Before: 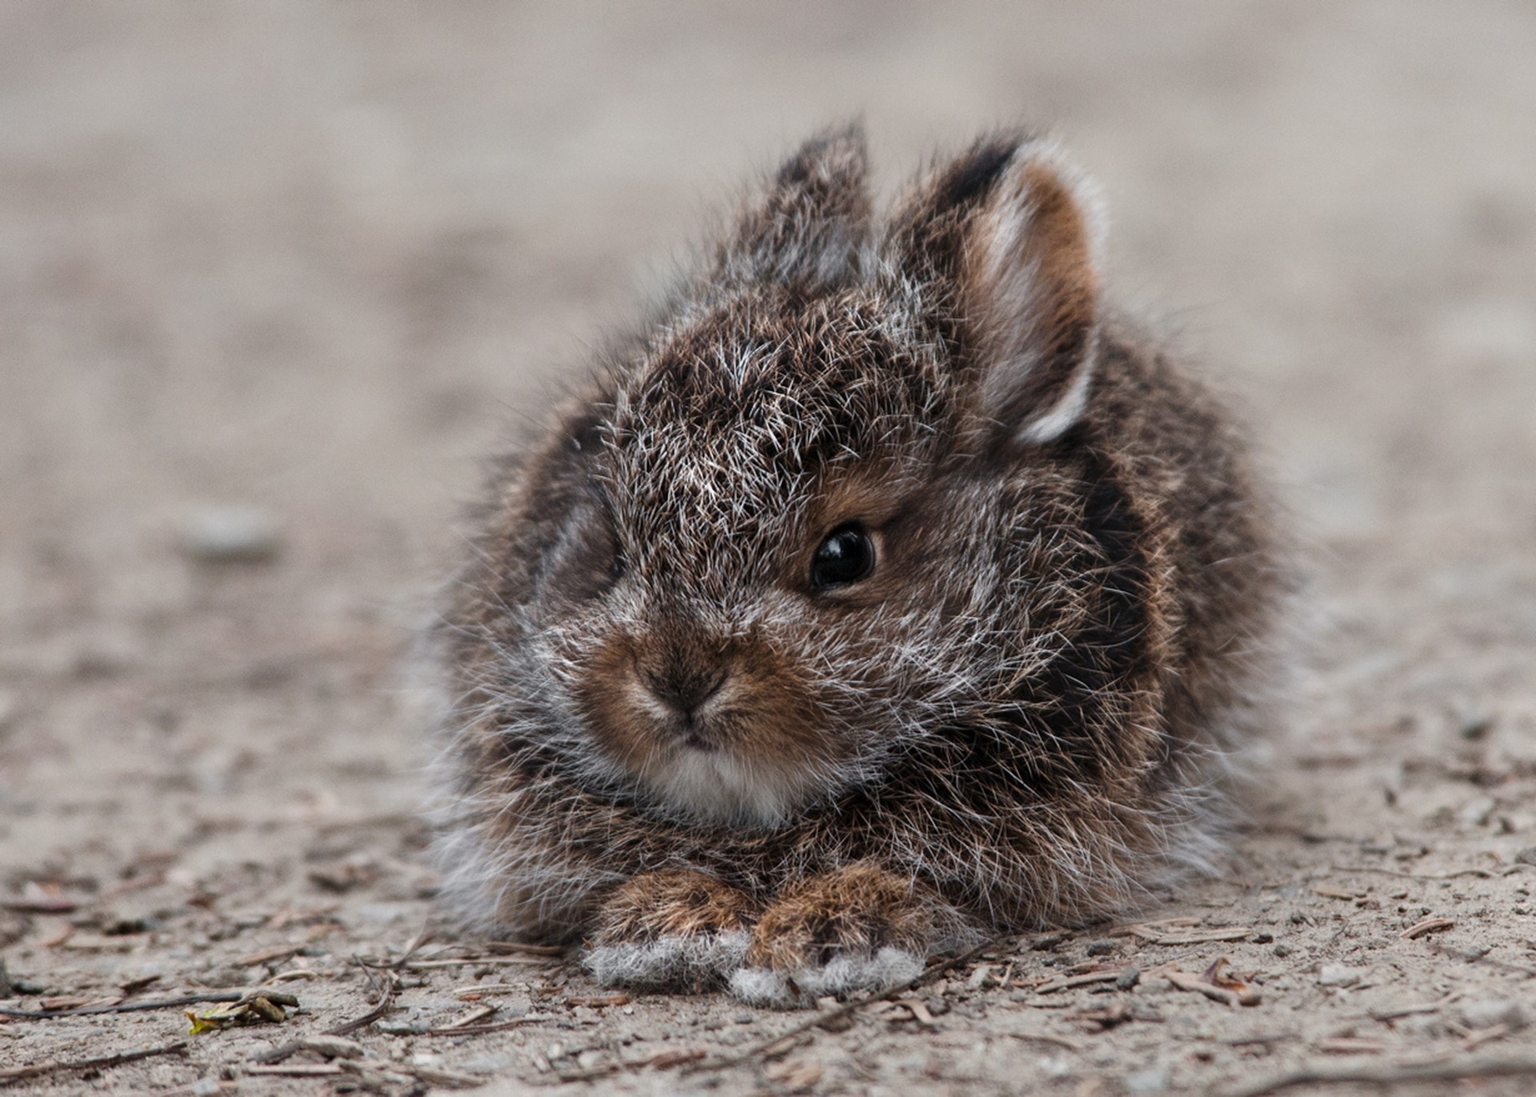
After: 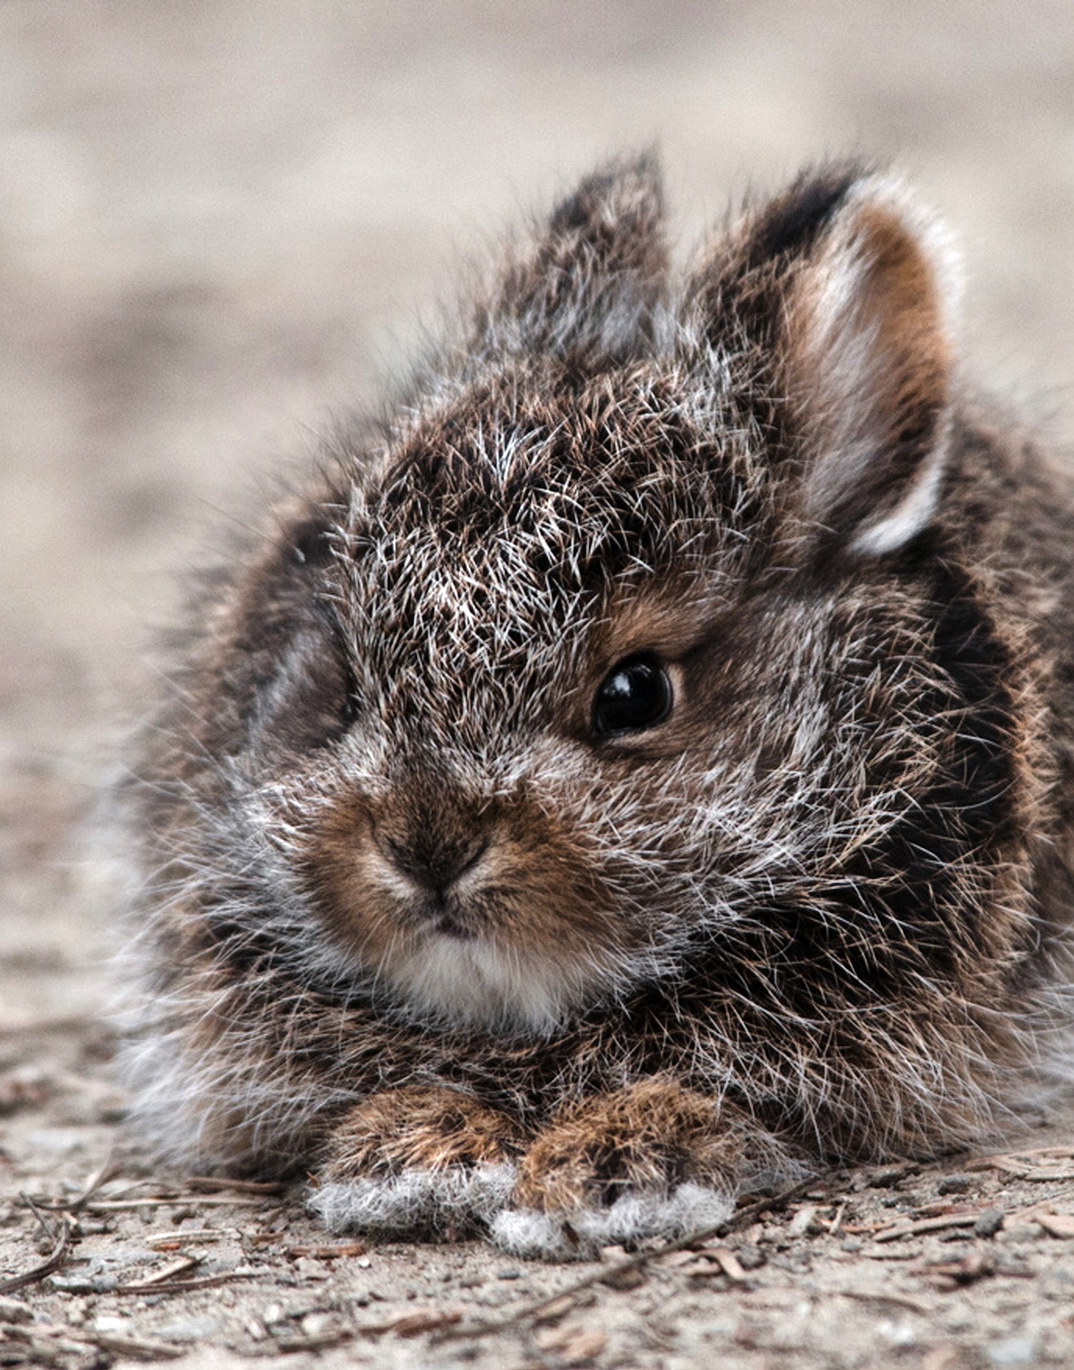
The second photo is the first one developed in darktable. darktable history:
tone equalizer: -8 EV -0.78 EV, -7 EV -0.702 EV, -6 EV -0.572 EV, -5 EV -0.407 EV, -3 EV 0.375 EV, -2 EV 0.6 EV, -1 EV 0.684 EV, +0 EV 0.722 EV, mask exposure compensation -0.504 EV
crop: left 21.95%, right 22.089%, bottom 0.003%
shadows and highlights: soften with gaussian
